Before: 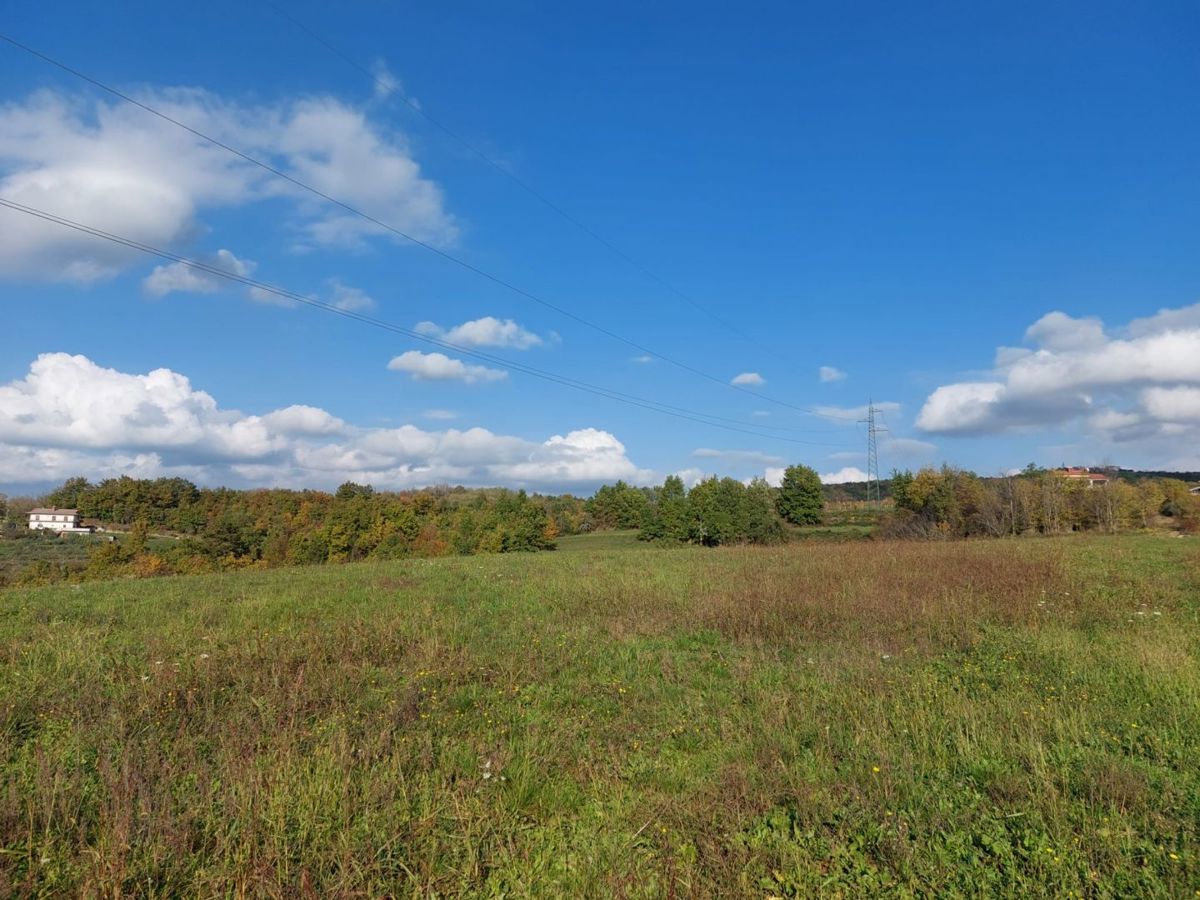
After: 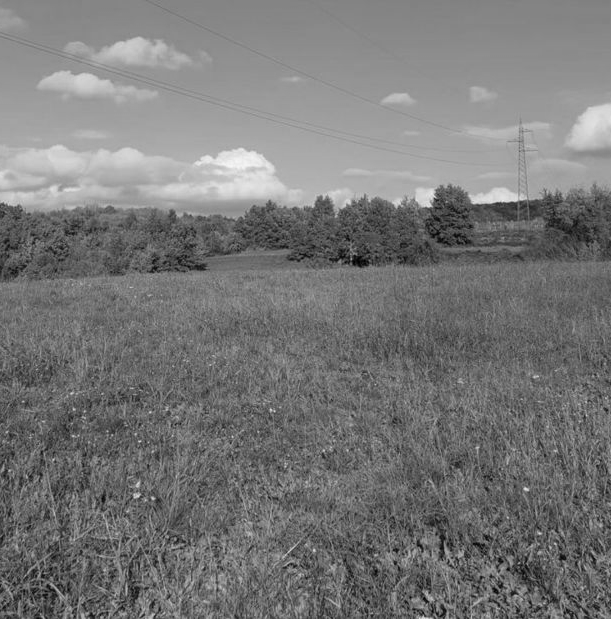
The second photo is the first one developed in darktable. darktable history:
monochrome: on, module defaults
crop and rotate: left 29.237%, top 31.152%, right 19.807%
